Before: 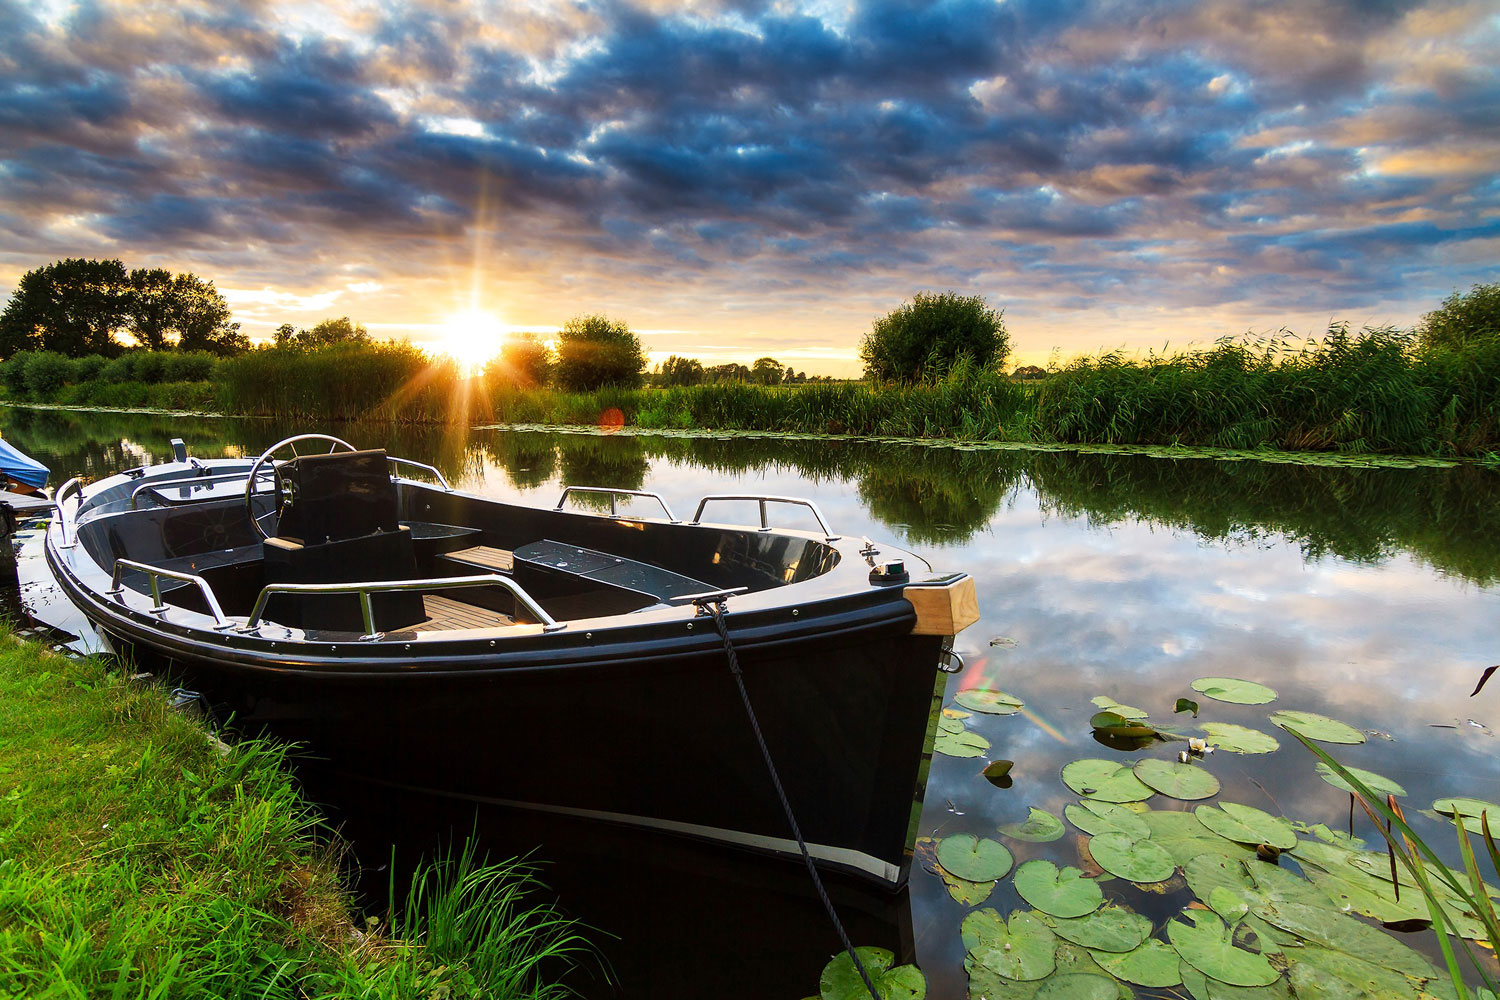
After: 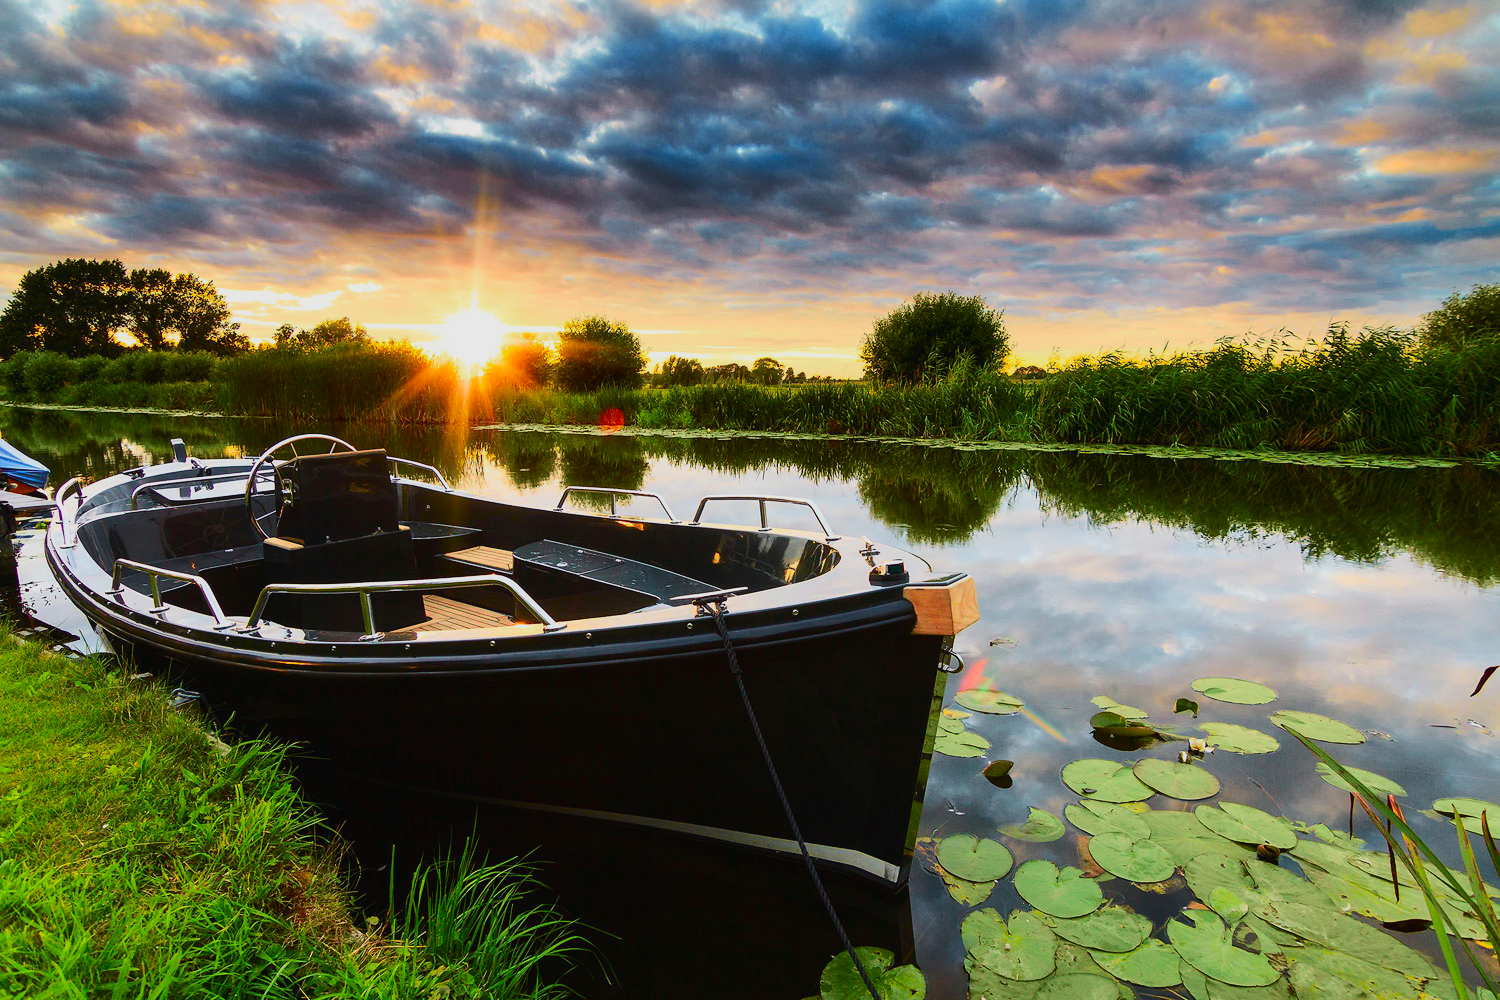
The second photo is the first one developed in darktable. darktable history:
color contrast: green-magenta contrast 1.1, blue-yellow contrast 1.1, unbound 0
tone curve: curves: ch0 [(0, 0.018) (0.036, 0.038) (0.15, 0.131) (0.27, 0.247) (0.528, 0.554) (0.761, 0.761) (1, 0.919)]; ch1 [(0, 0) (0.179, 0.173) (0.322, 0.32) (0.429, 0.431) (0.502, 0.5) (0.519, 0.522) (0.562, 0.588) (0.625, 0.67) (0.711, 0.745) (1, 1)]; ch2 [(0, 0) (0.29, 0.295) (0.404, 0.436) (0.497, 0.499) (0.521, 0.523) (0.561, 0.605) (0.657, 0.655) (0.712, 0.764) (1, 1)], color space Lab, independent channels, preserve colors none
